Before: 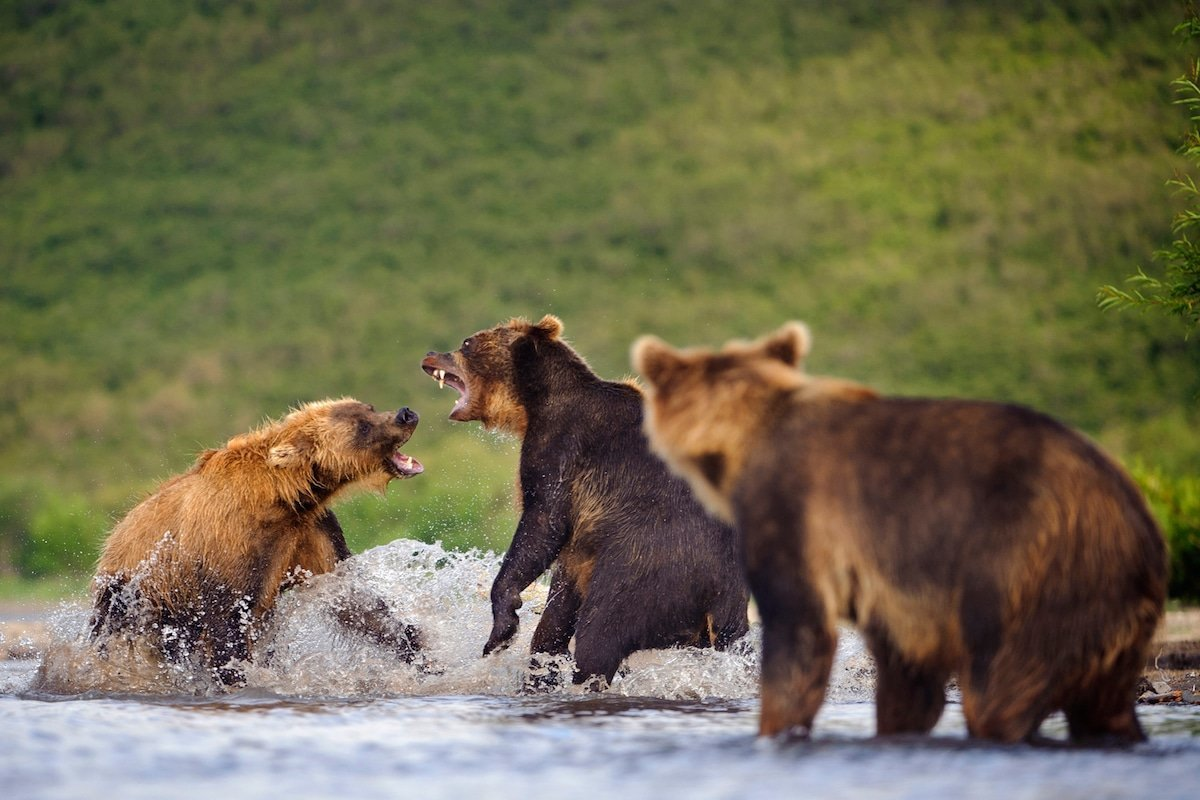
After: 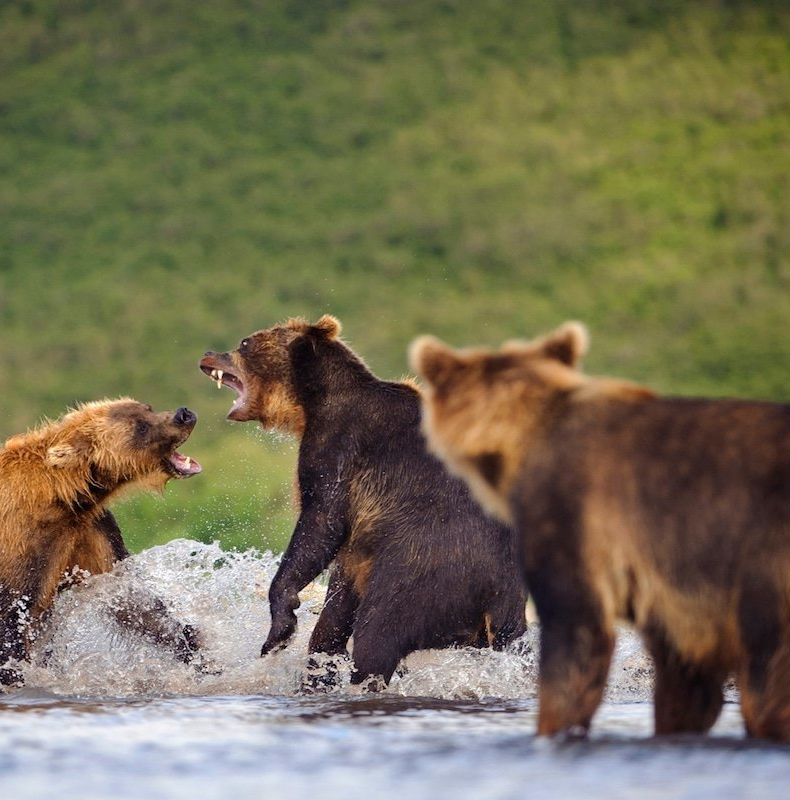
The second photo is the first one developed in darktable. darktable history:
crop and rotate: left 18.546%, right 15.585%
